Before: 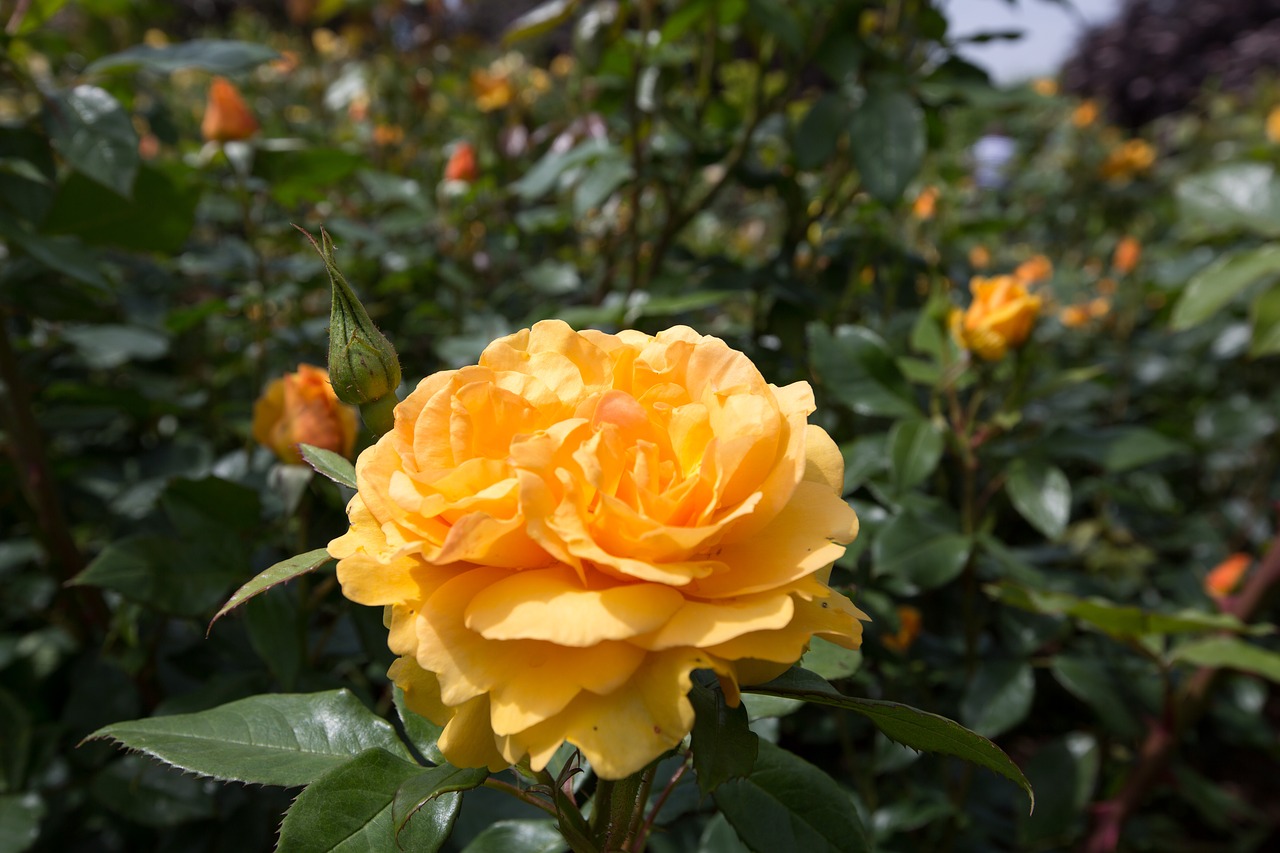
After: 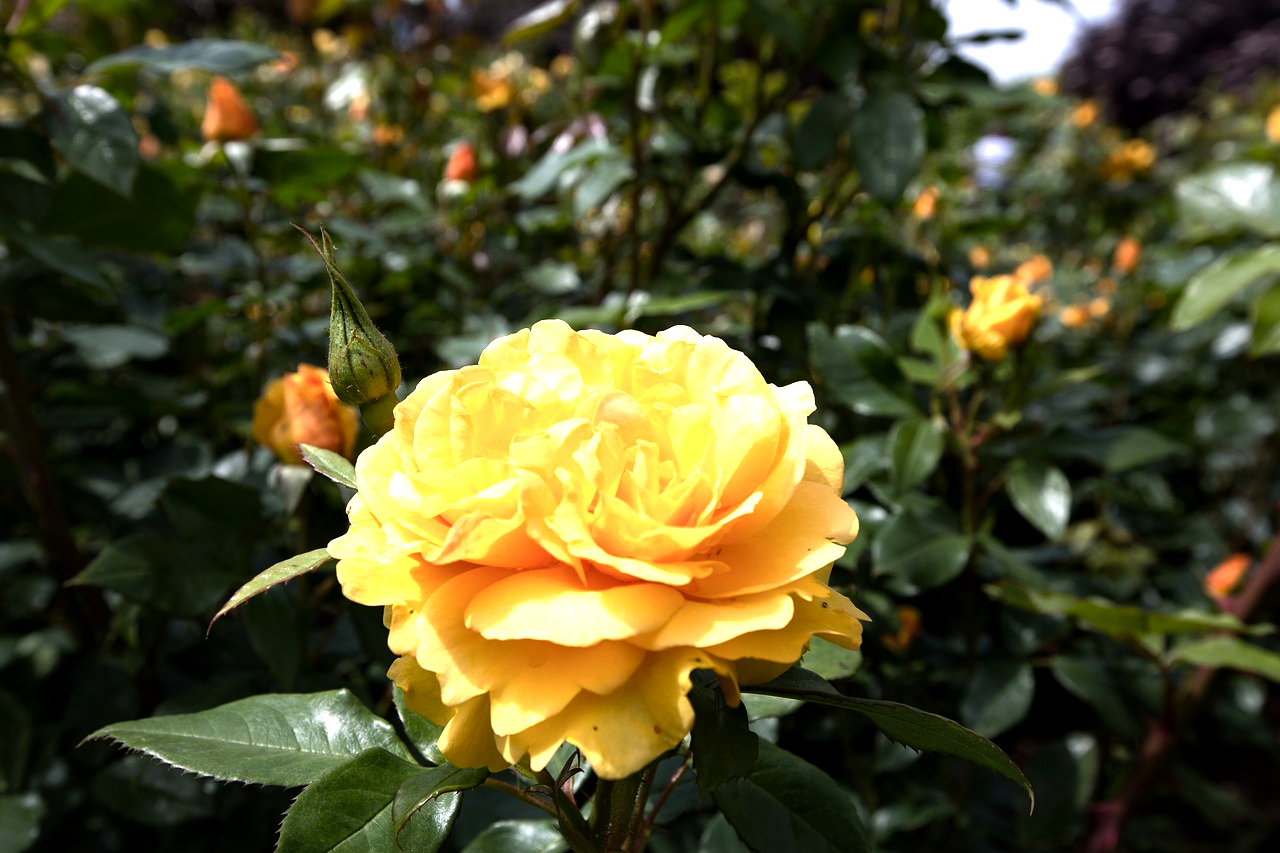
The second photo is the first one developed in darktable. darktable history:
color balance rgb: perceptual saturation grading › global saturation -0.102%, perceptual saturation grading › highlights -19.868%, perceptual saturation grading › shadows 20.568%, perceptual brilliance grading › global brilliance 15.077%, perceptual brilliance grading › shadows -34.891%, global vibrance 21.658%
local contrast: mode bilateral grid, contrast 21, coarseness 50, detail 119%, midtone range 0.2
tone equalizer: -8 EV -0.717 EV, -7 EV -0.677 EV, -6 EV -0.596 EV, -5 EV -0.425 EV, -3 EV 0.388 EV, -2 EV 0.6 EV, -1 EV 0.686 EV, +0 EV 0.774 EV, mask exposure compensation -0.505 EV
shadows and highlights: shadows 25.59, highlights -24.98
